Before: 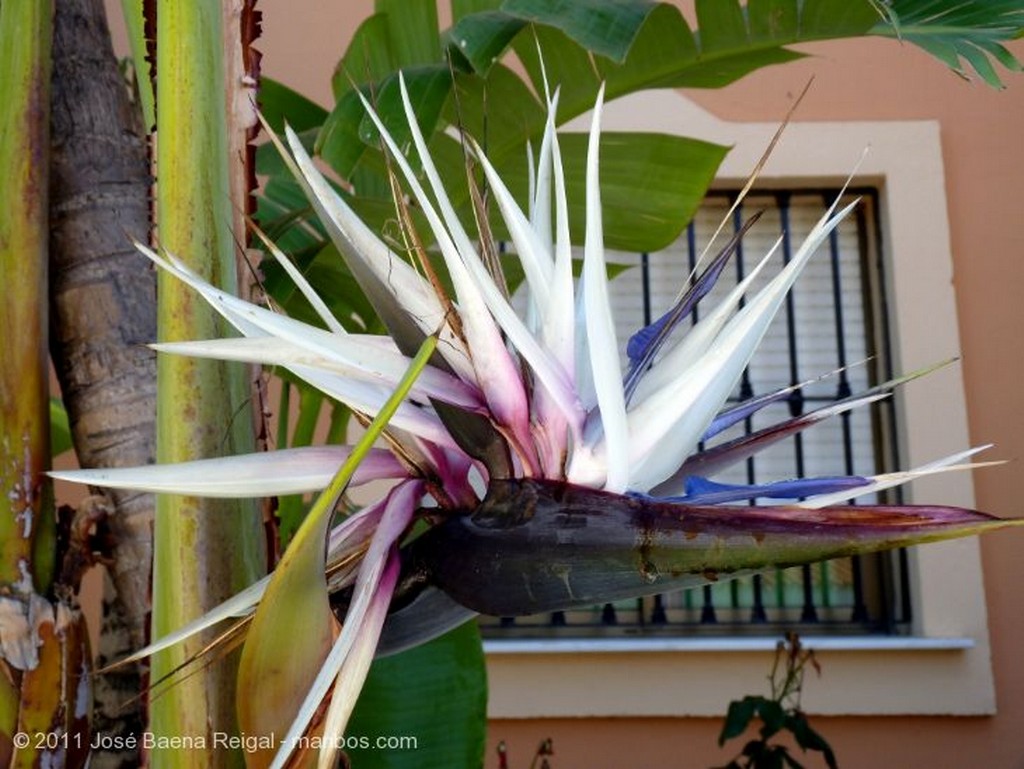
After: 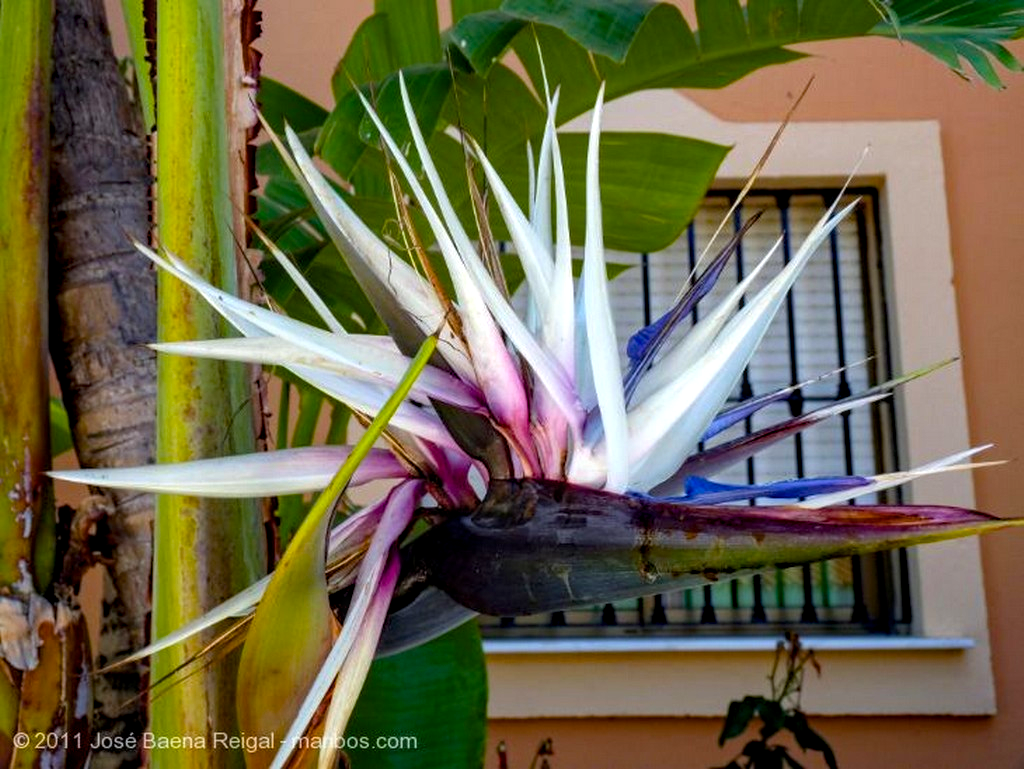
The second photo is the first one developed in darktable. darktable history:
local contrast: on, module defaults
haze removal: compatibility mode true, adaptive false
color balance rgb: perceptual saturation grading › global saturation 25%, global vibrance 20%
white balance: red 0.988, blue 1.017
